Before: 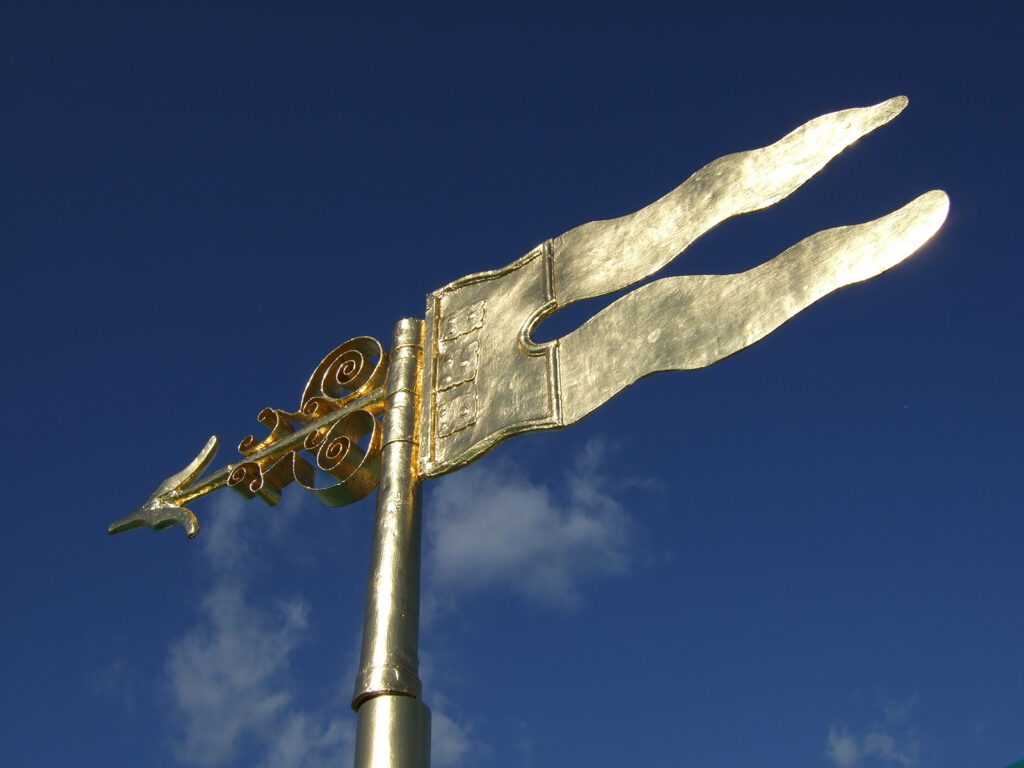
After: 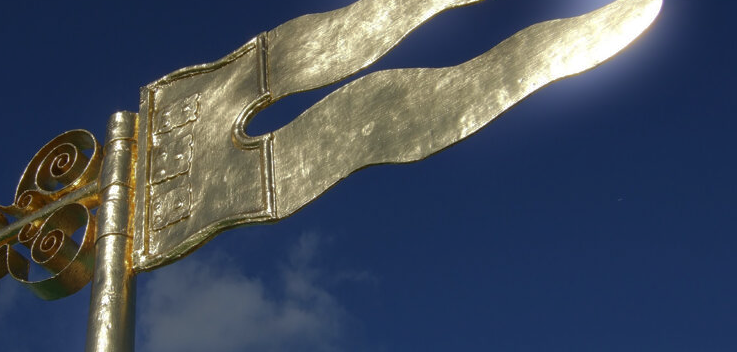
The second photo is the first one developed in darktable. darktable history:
base curve: curves: ch0 [(0, 0) (0.841, 0.609) (1, 1)]
bloom: size 5%, threshold 95%, strength 15%
crop and rotate: left 27.938%, top 27.046%, bottom 27.046%
